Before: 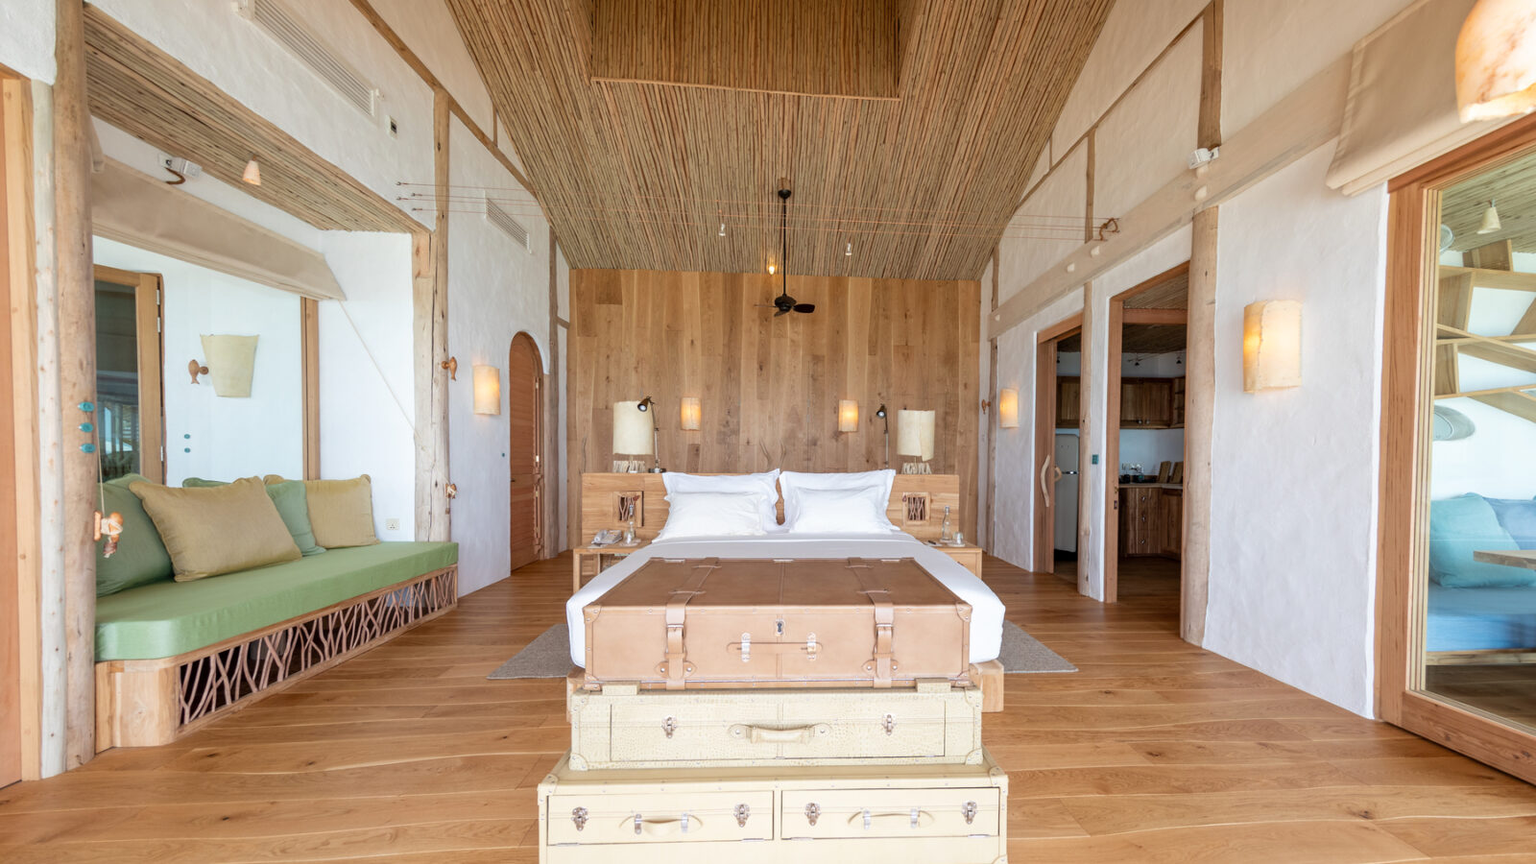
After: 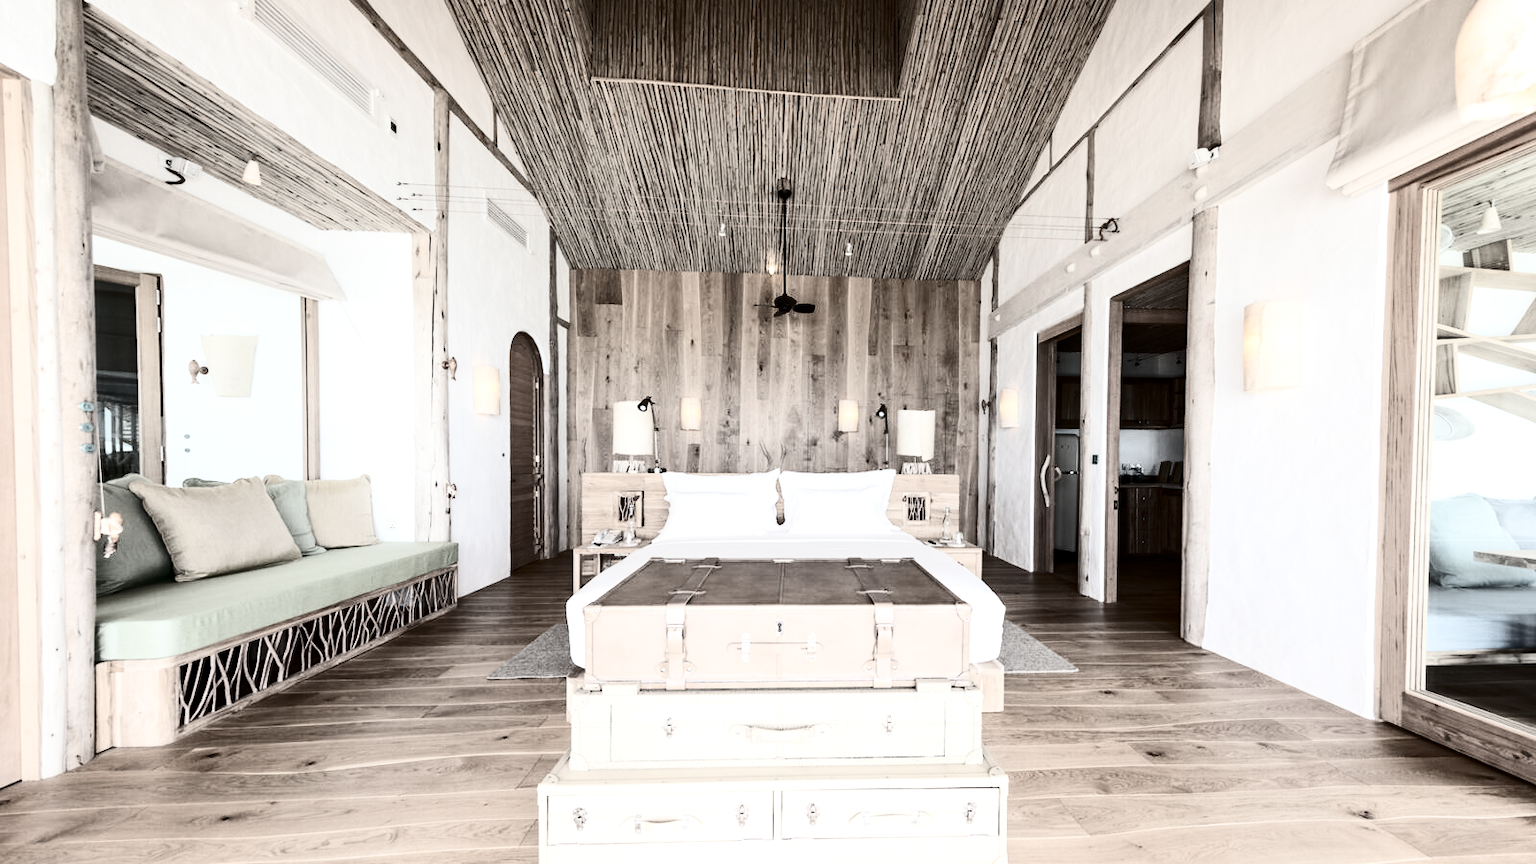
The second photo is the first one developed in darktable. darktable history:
tone equalizer: -8 EV -0.417 EV, -7 EV -0.389 EV, -6 EV -0.333 EV, -5 EV -0.222 EV, -3 EV 0.222 EV, -2 EV 0.333 EV, -1 EV 0.389 EV, +0 EV 0.417 EV, edges refinement/feathering 500, mask exposure compensation -1.57 EV, preserve details no
contrast brightness saturation: contrast 0.5, saturation -0.1
color zones: curves: ch1 [(0, 0.153) (0.143, 0.15) (0.286, 0.151) (0.429, 0.152) (0.571, 0.152) (0.714, 0.151) (0.857, 0.151) (1, 0.153)]
